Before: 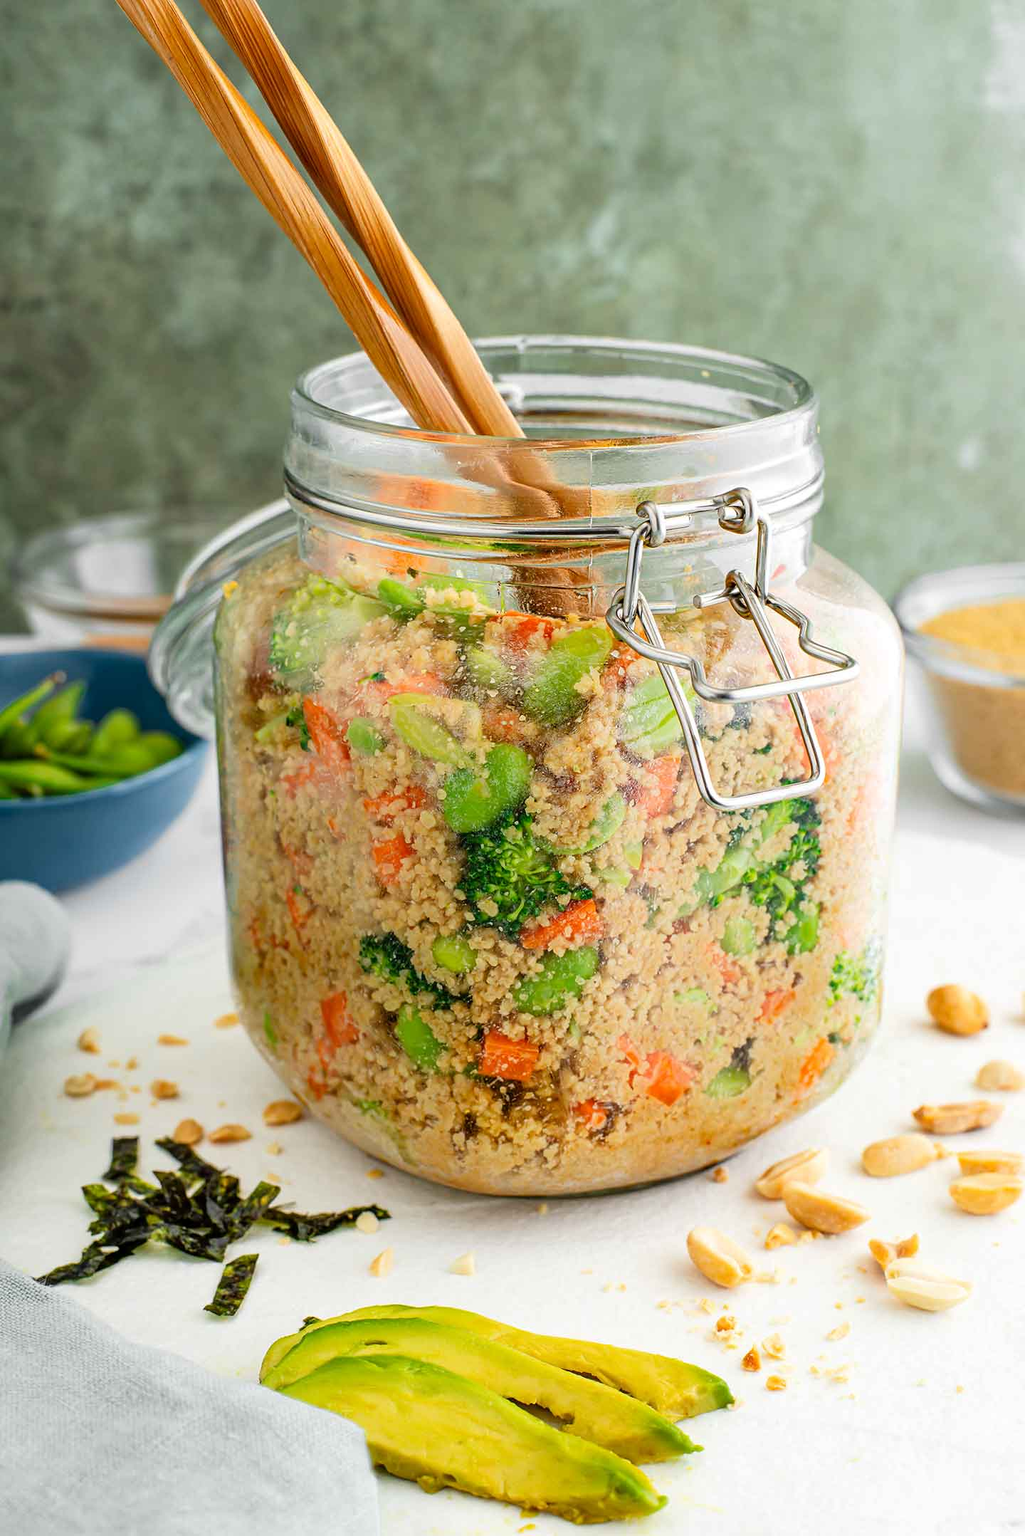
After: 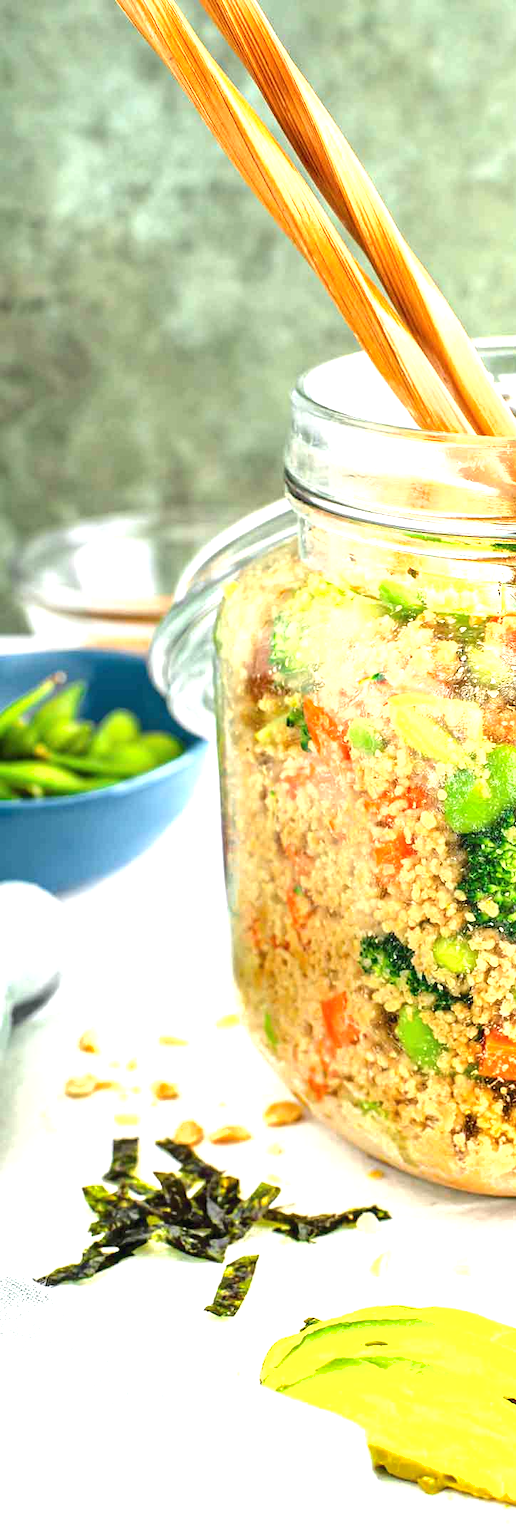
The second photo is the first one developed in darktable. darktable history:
crop and rotate: left 0.047%, top 0%, right 49.582%
shadows and highlights: shadows 61.87, white point adjustment 0.442, highlights -34.42, compress 83.99%
exposure: black level correction 0, exposure 1.484 EV, compensate exposure bias true, compensate highlight preservation false
